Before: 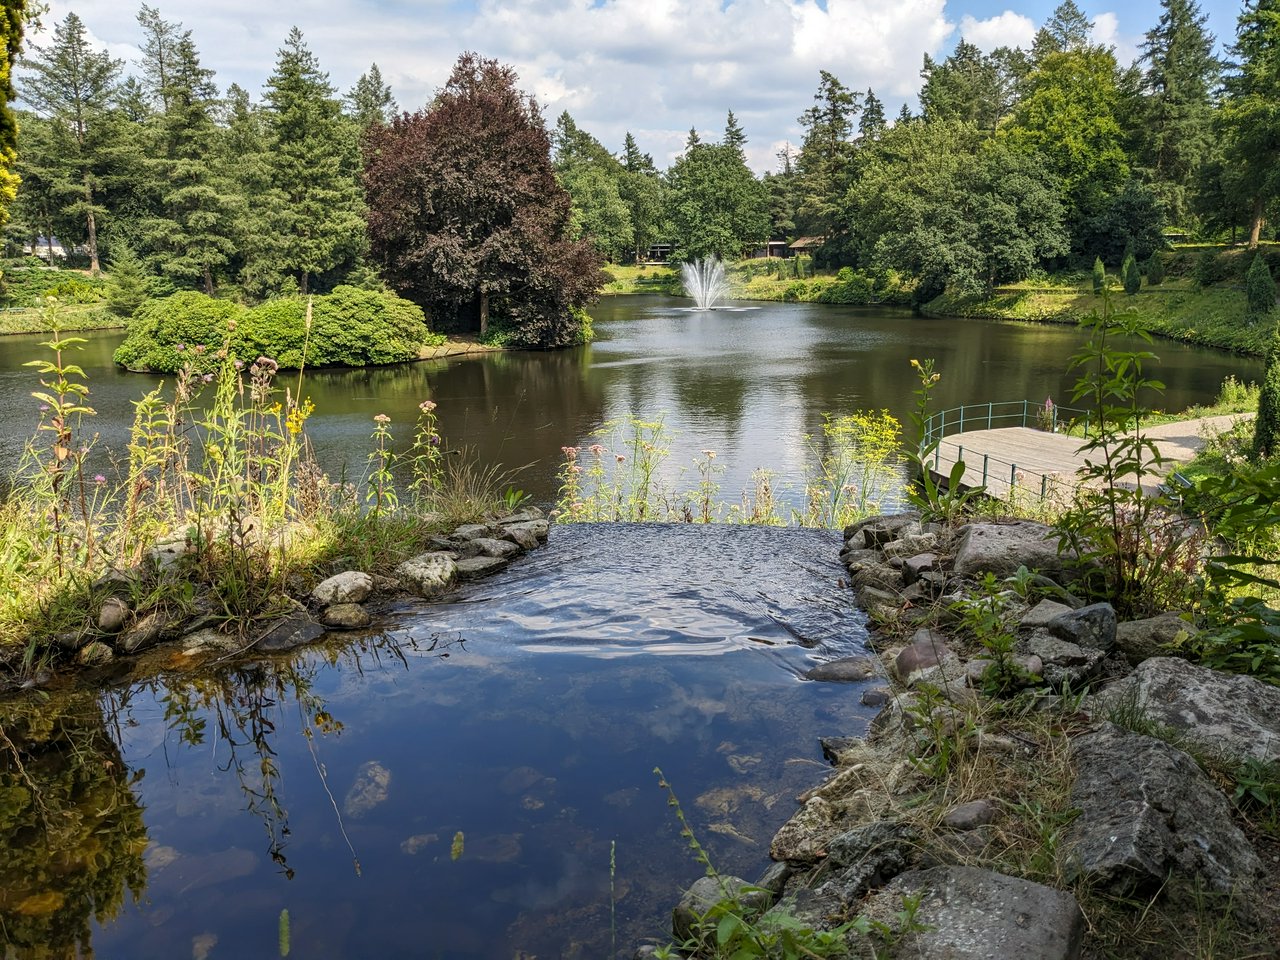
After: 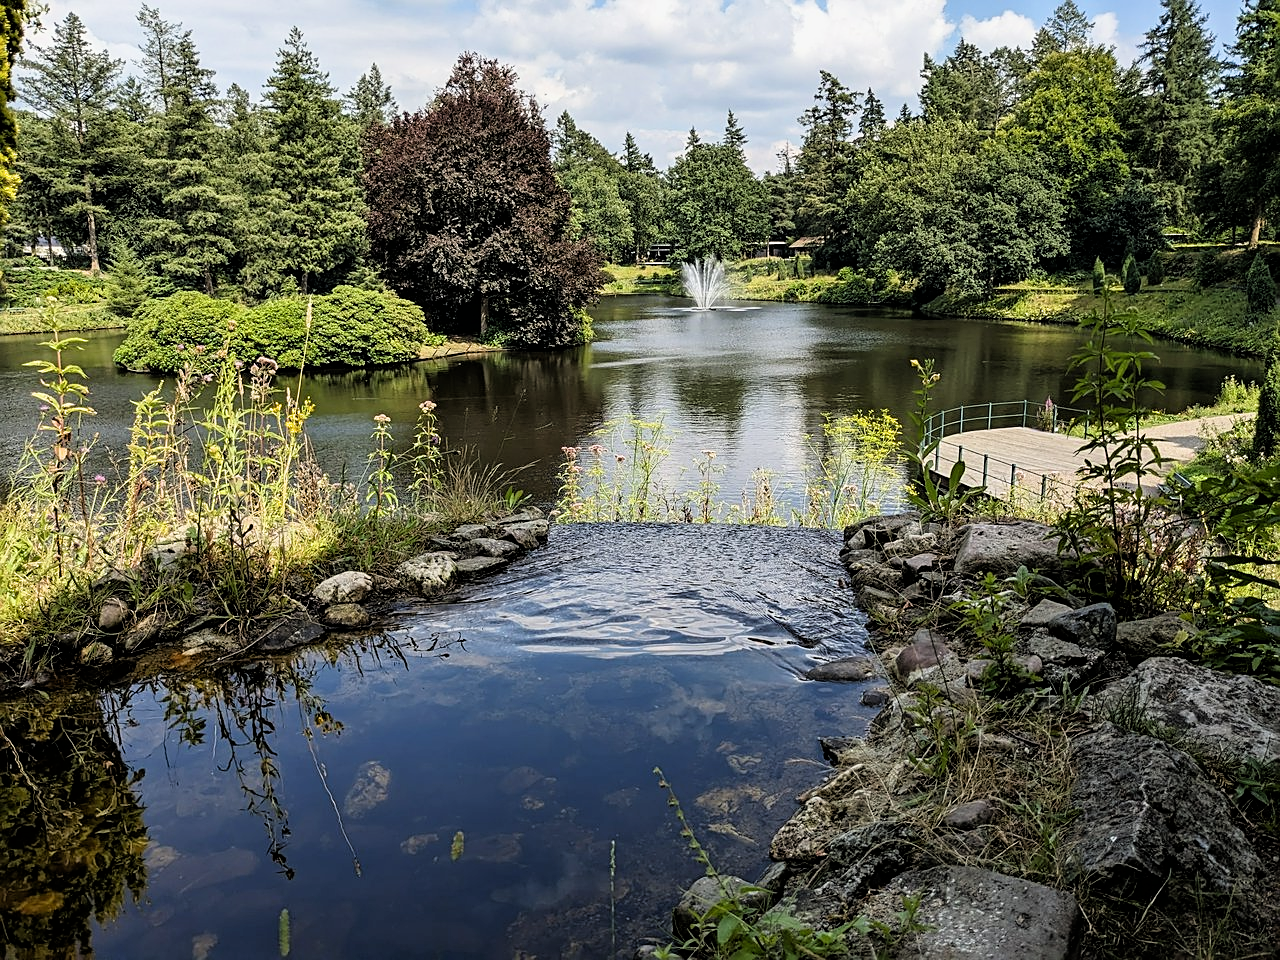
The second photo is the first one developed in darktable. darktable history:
sharpen: on, module defaults
filmic rgb: black relative exposure -4.93 EV, white relative exposure 2.84 EV, hardness 3.72
